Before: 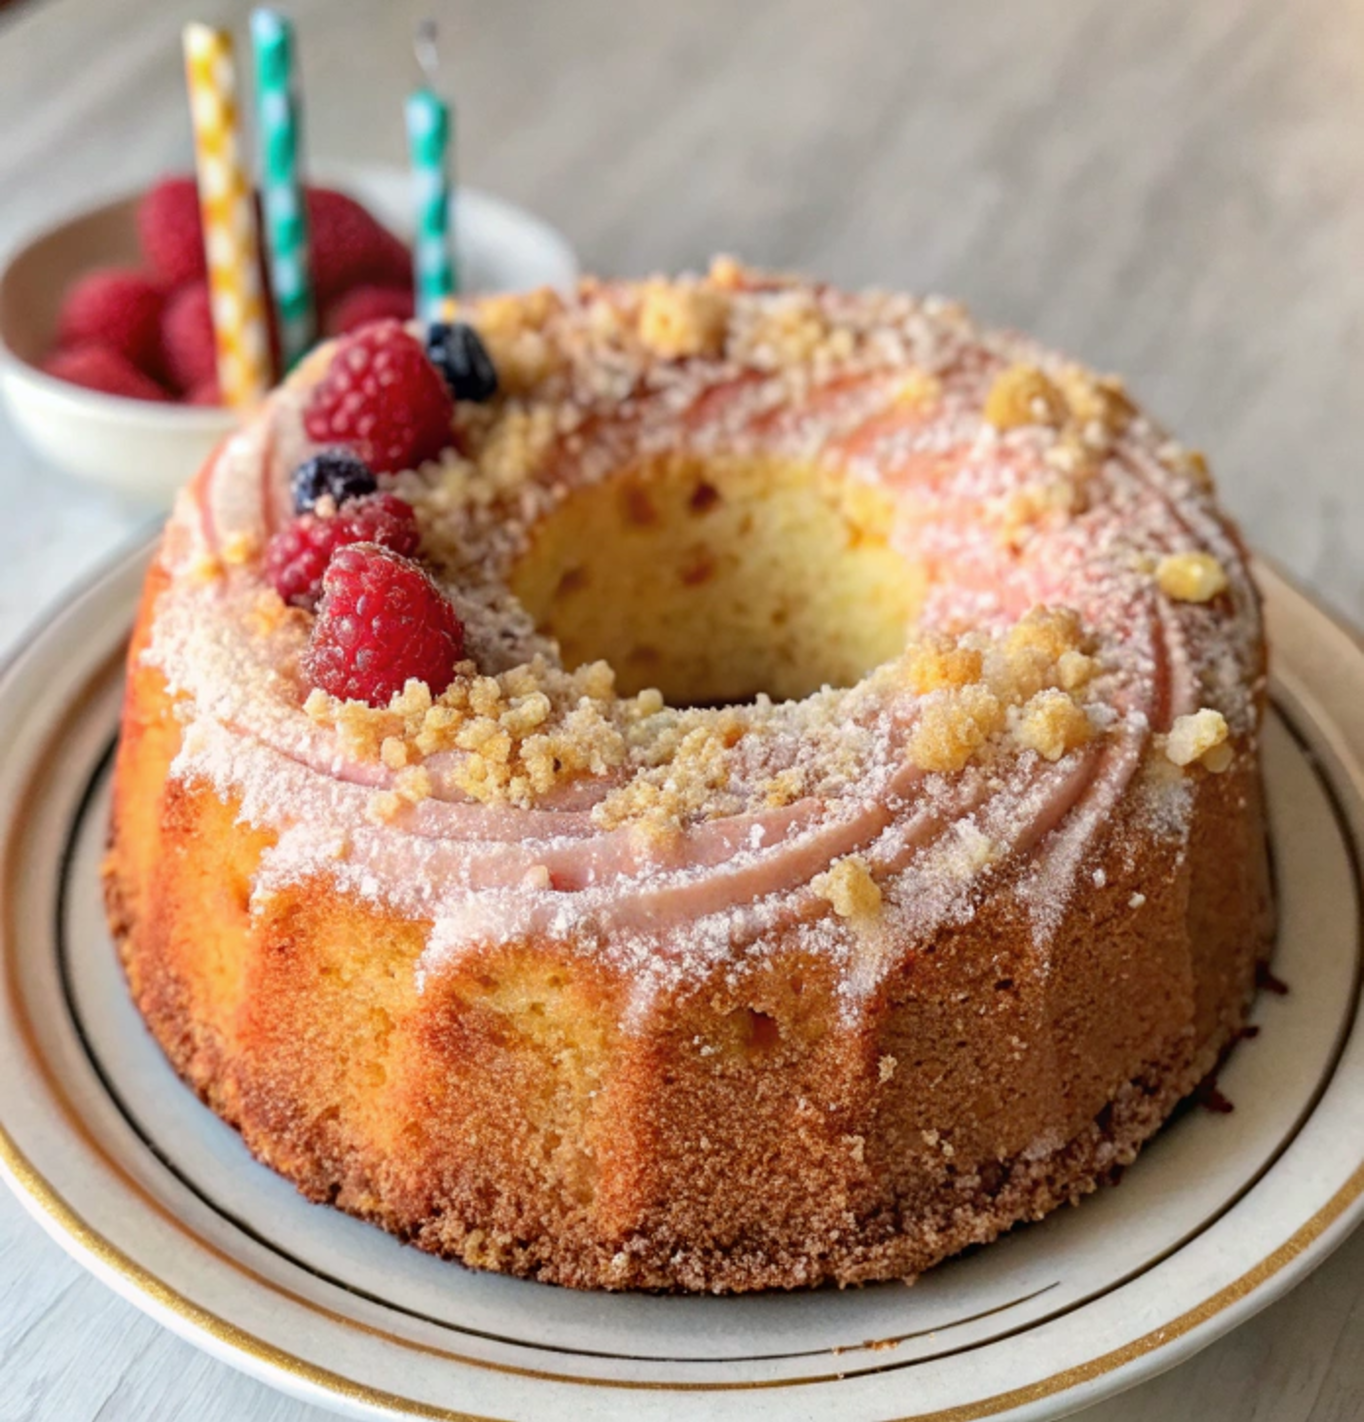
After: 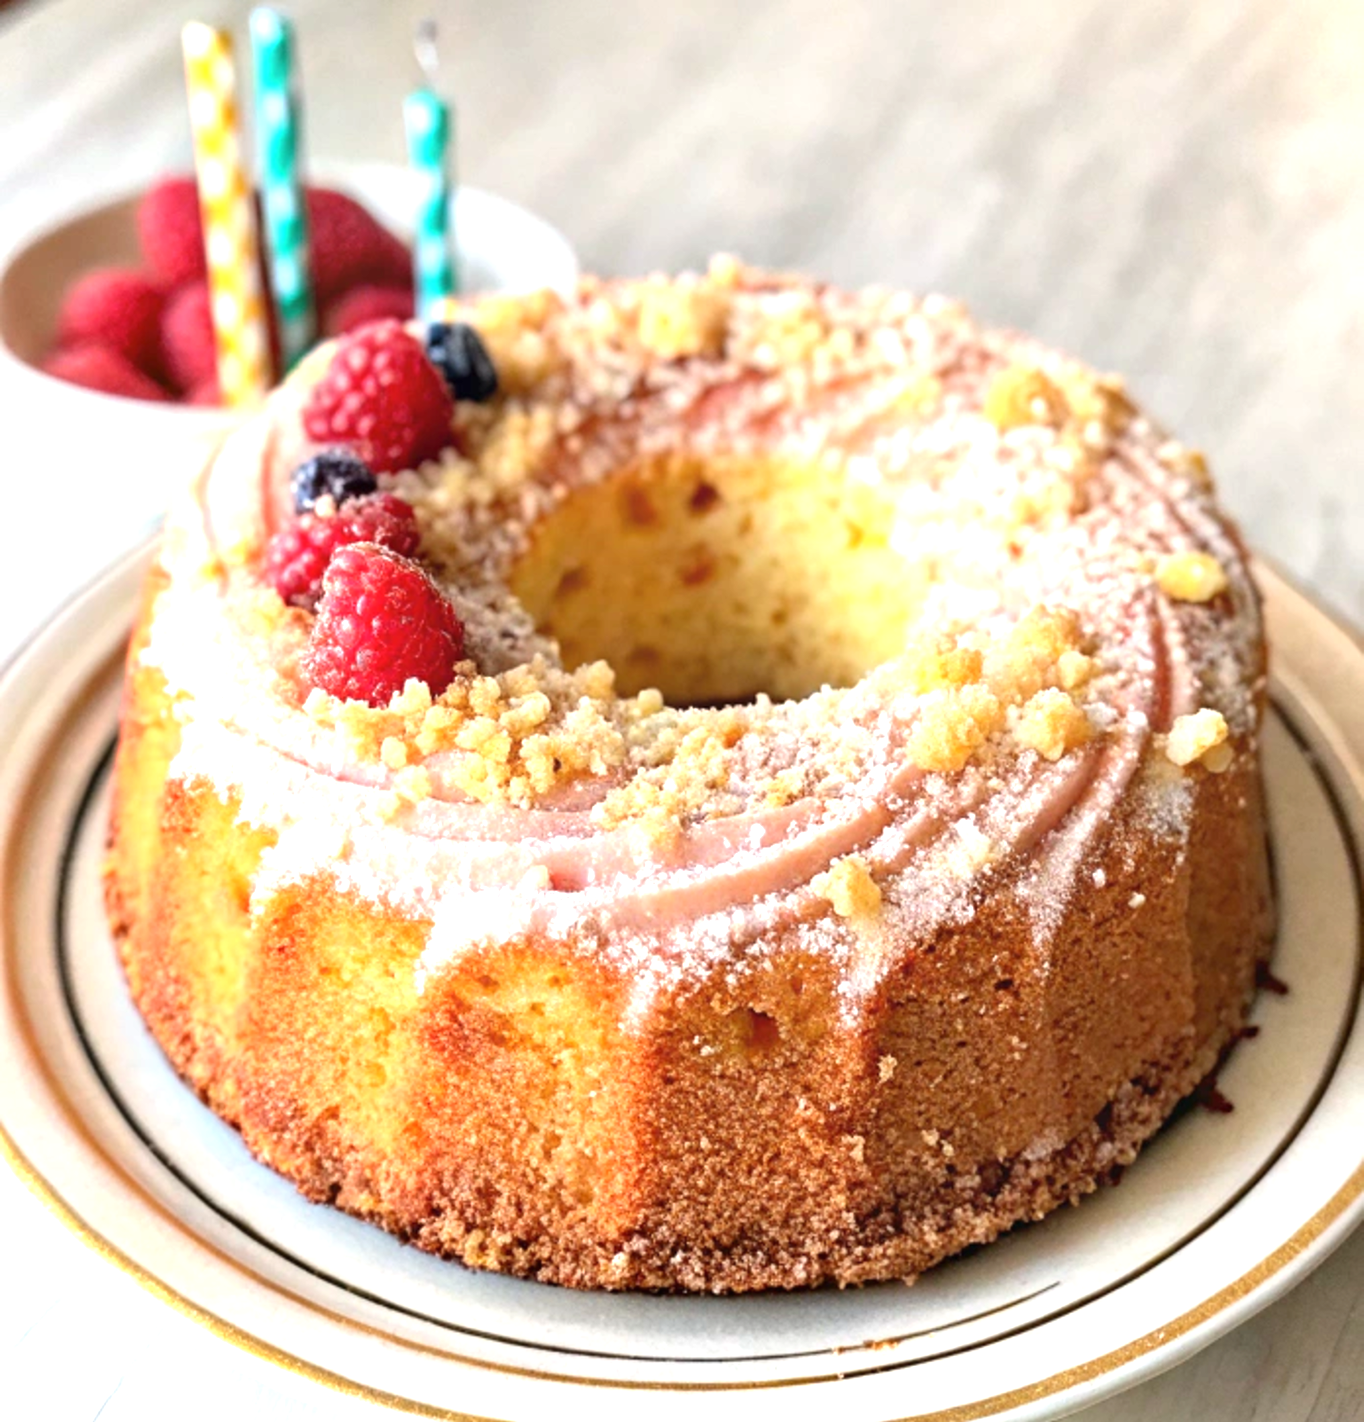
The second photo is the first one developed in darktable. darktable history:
exposure: black level correction 0, exposure 1 EV, compensate highlight preservation false
rgb levels: preserve colors max RGB
